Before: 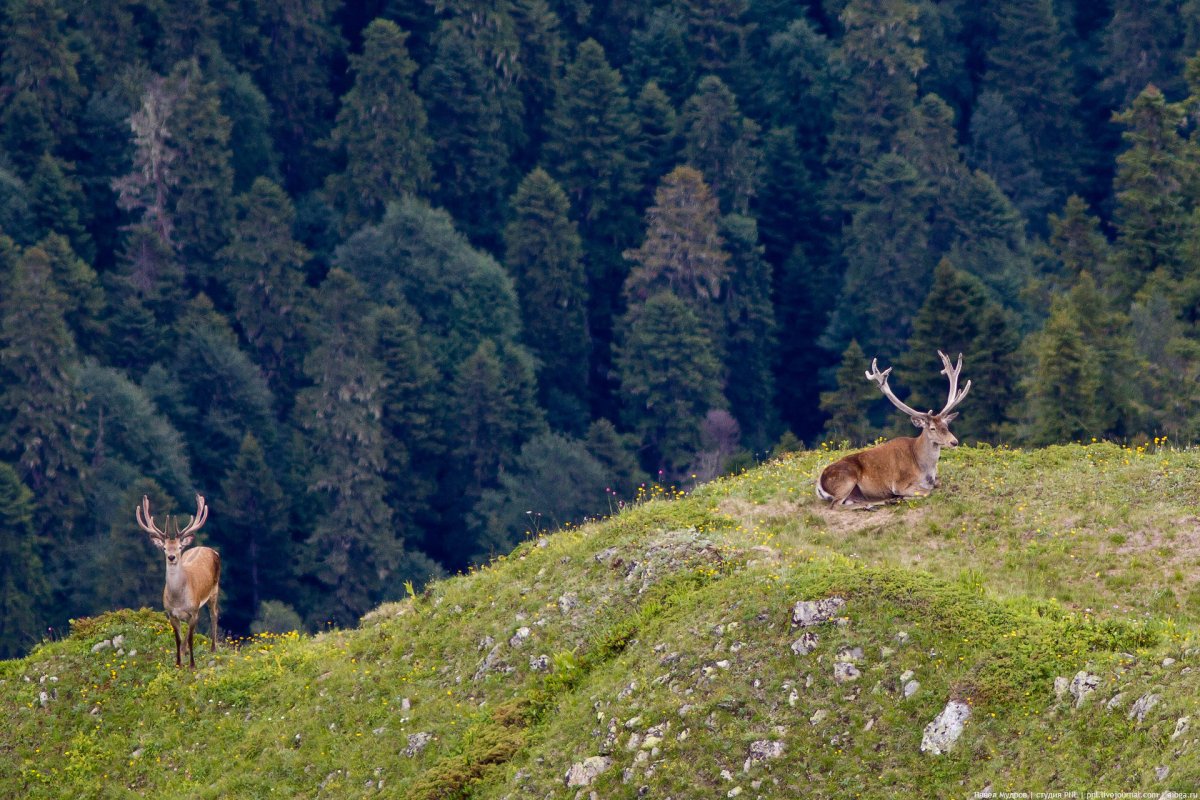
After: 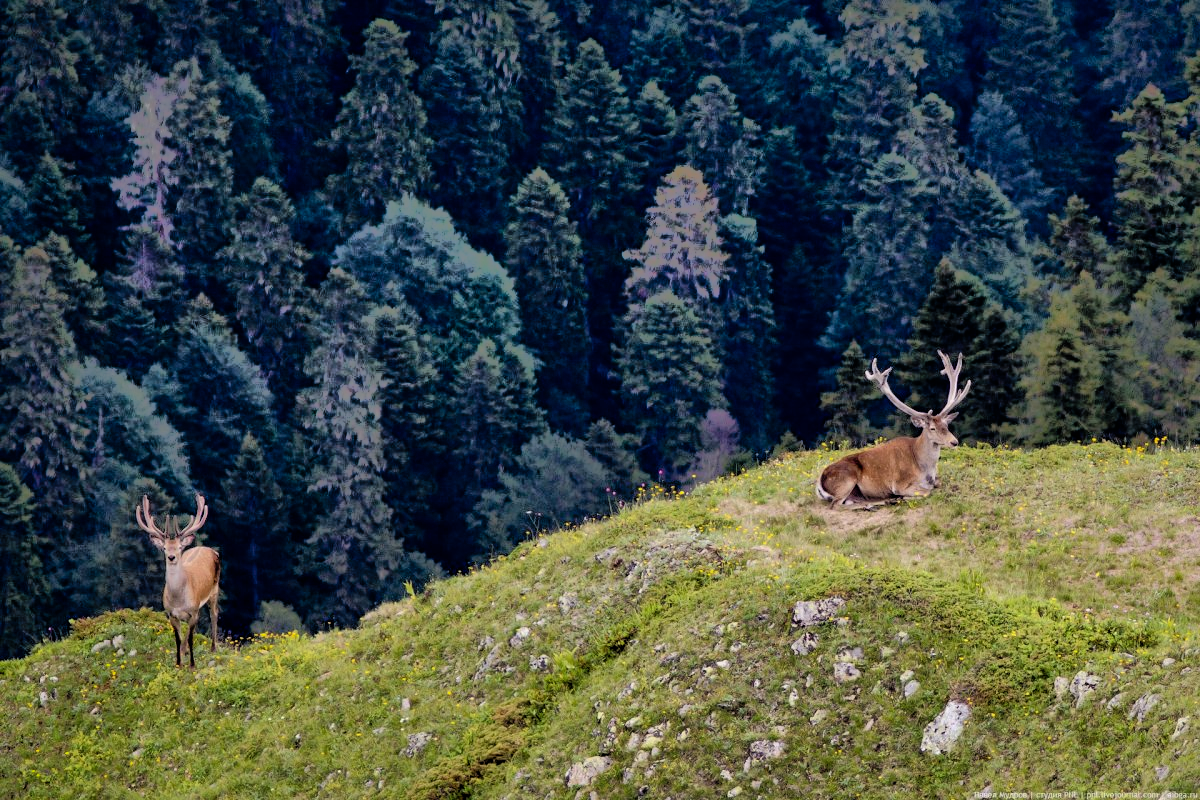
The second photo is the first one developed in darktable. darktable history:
contrast brightness saturation: contrast 0.14
filmic rgb: black relative exposure -3.72 EV, white relative exposure 2.77 EV, dynamic range scaling -5.32%, hardness 3.03
shadows and highlights: shadows 60, highlights -60
